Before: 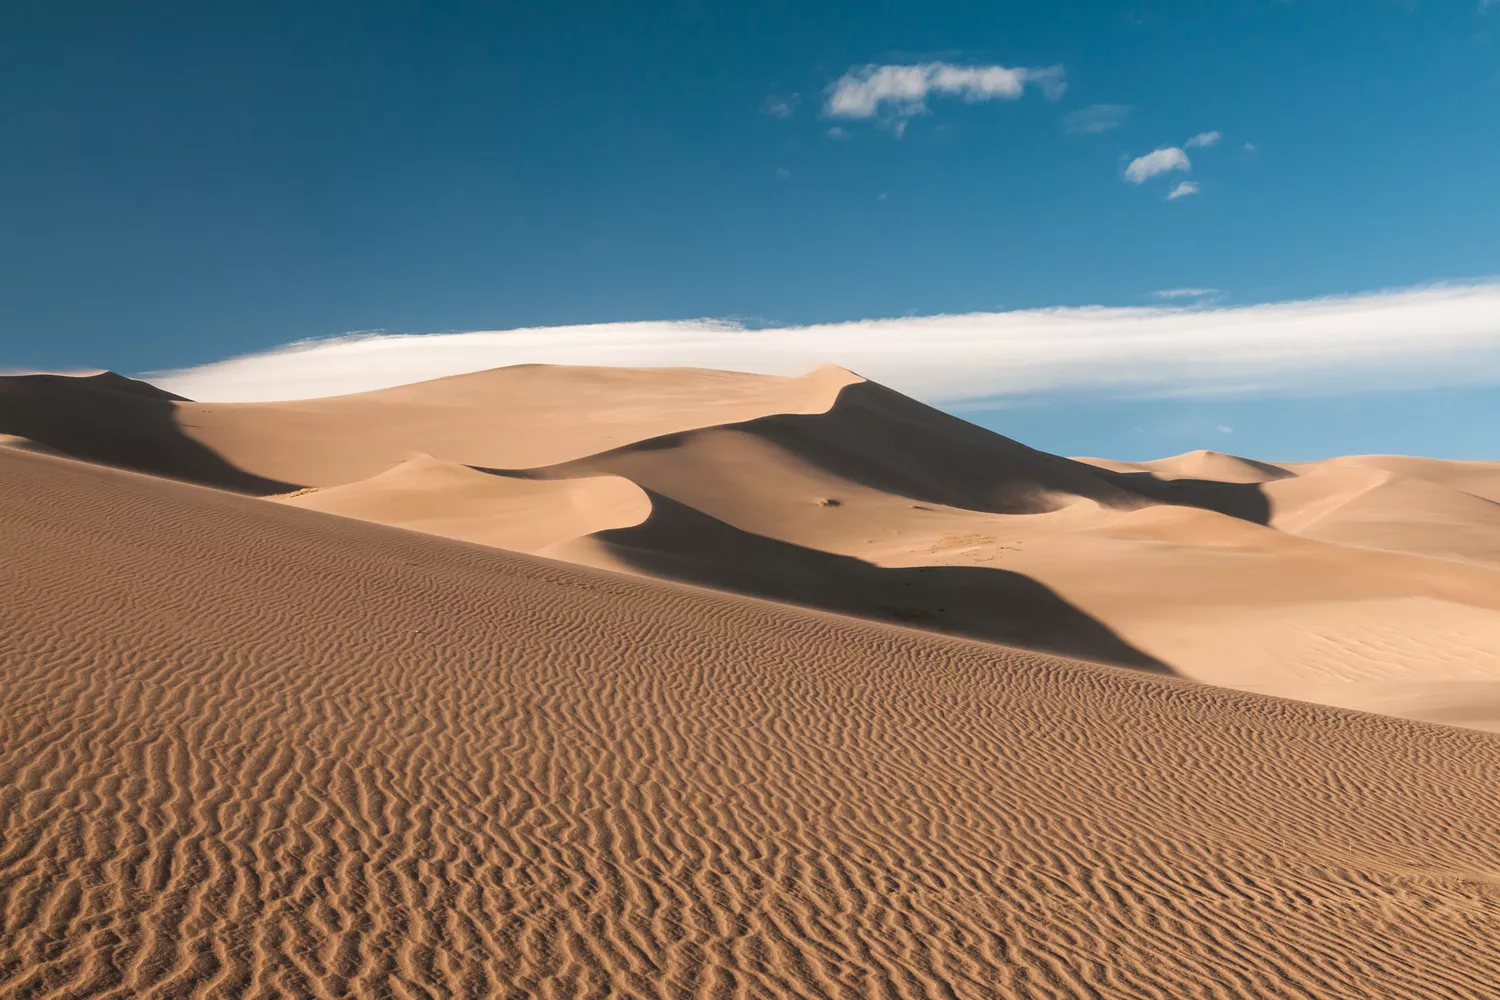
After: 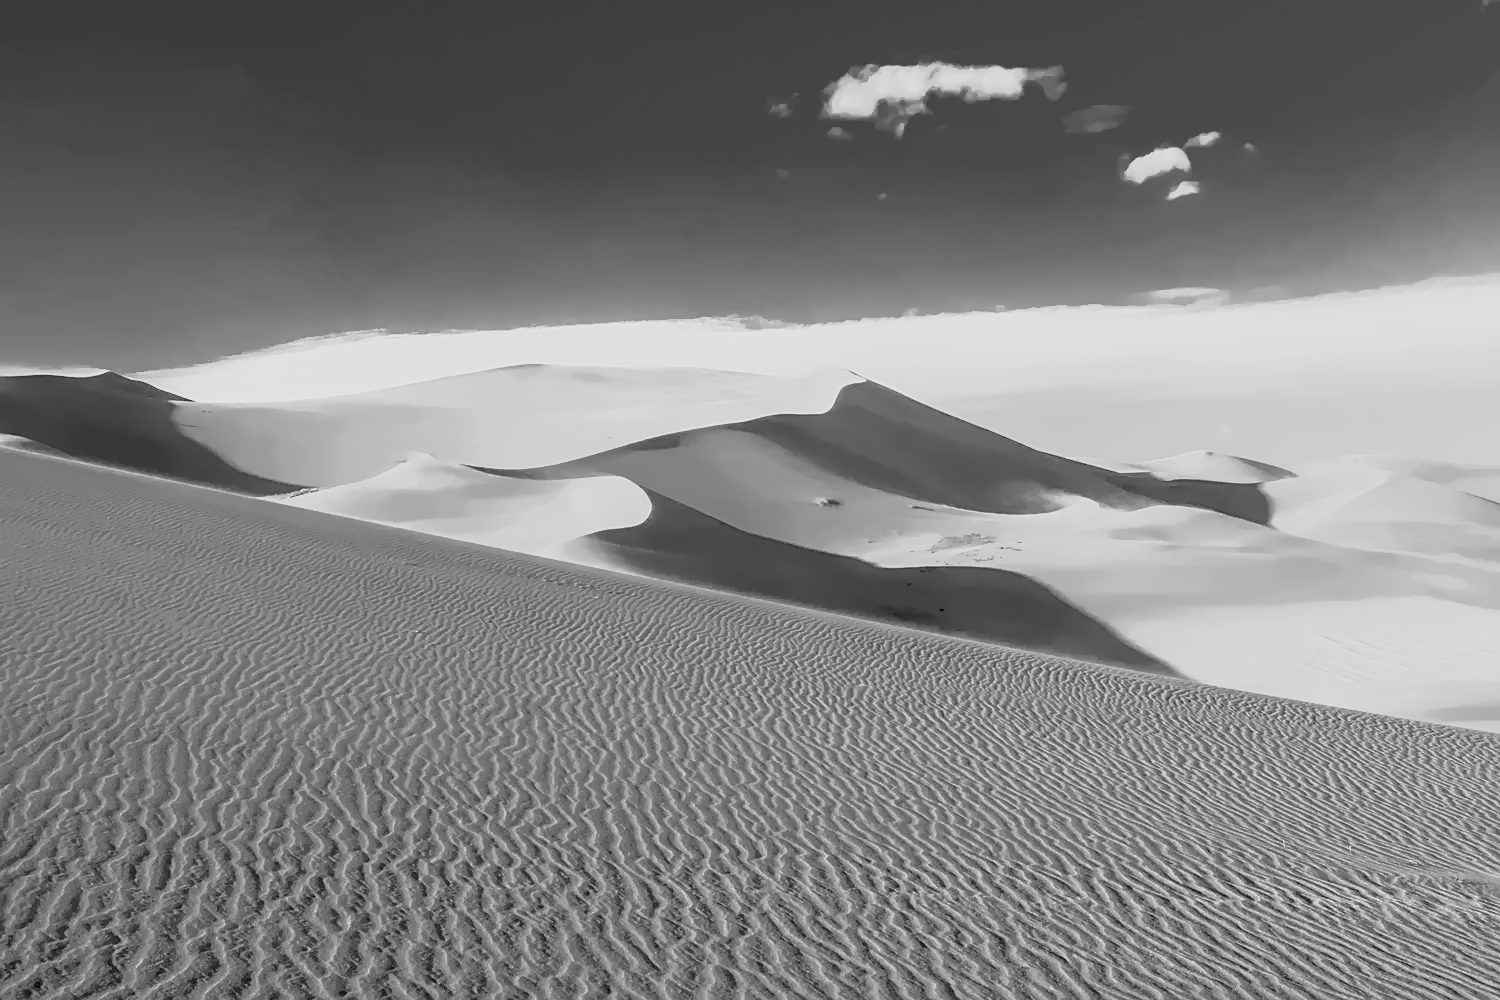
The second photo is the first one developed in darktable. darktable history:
denoise (profiled): patch size 2, strength 1.125, preserve shadows 1.03, bias correction -0.346, scattering 0.272, a [-1, 0, 0], b [0, 0, 0], compensate highlight preservation false
filmic rgb: black relative exposure -7.15 EV, white relative exposure 5.36 EV, hardness 3.02, color science v6 (2022)
highlight reconstruction: iterations 1, diameter of reconstruction 64 px
lens correction: scale 1, crop 1, focal 35, aperture 14, distance 1000, camera "Canon EOS RP", lens "Canon RF 35mm F1.8 MACRO IS STM"
raw denoise: x [[0, 0.25, 0.5, 0.75, 1] ×4]
sharpen: on, module defaults
white balance: red 2.217, blue 1.523
exposure "magic lantern defaults": compensate highlight preservation false
local contrast: detail 130%
color balance rgb: linear chroma grading › global chroma 15%, perceptual saturation grading › global saturation 30%
color zones: curves: ch0 [(0.002, 0.593) (0.143, 0.417) (0.285, 0.541) (0.455, 0.289) (0.608, 0.327) (0.727, 0.283) (0.869, 0.571) (1, 0.603)]; ch1 [(0, 0) (0.143, 0) (0.286, 0) (0.429, 0) (0.571, 0) (0.714, 0) (0.857, 0)]
